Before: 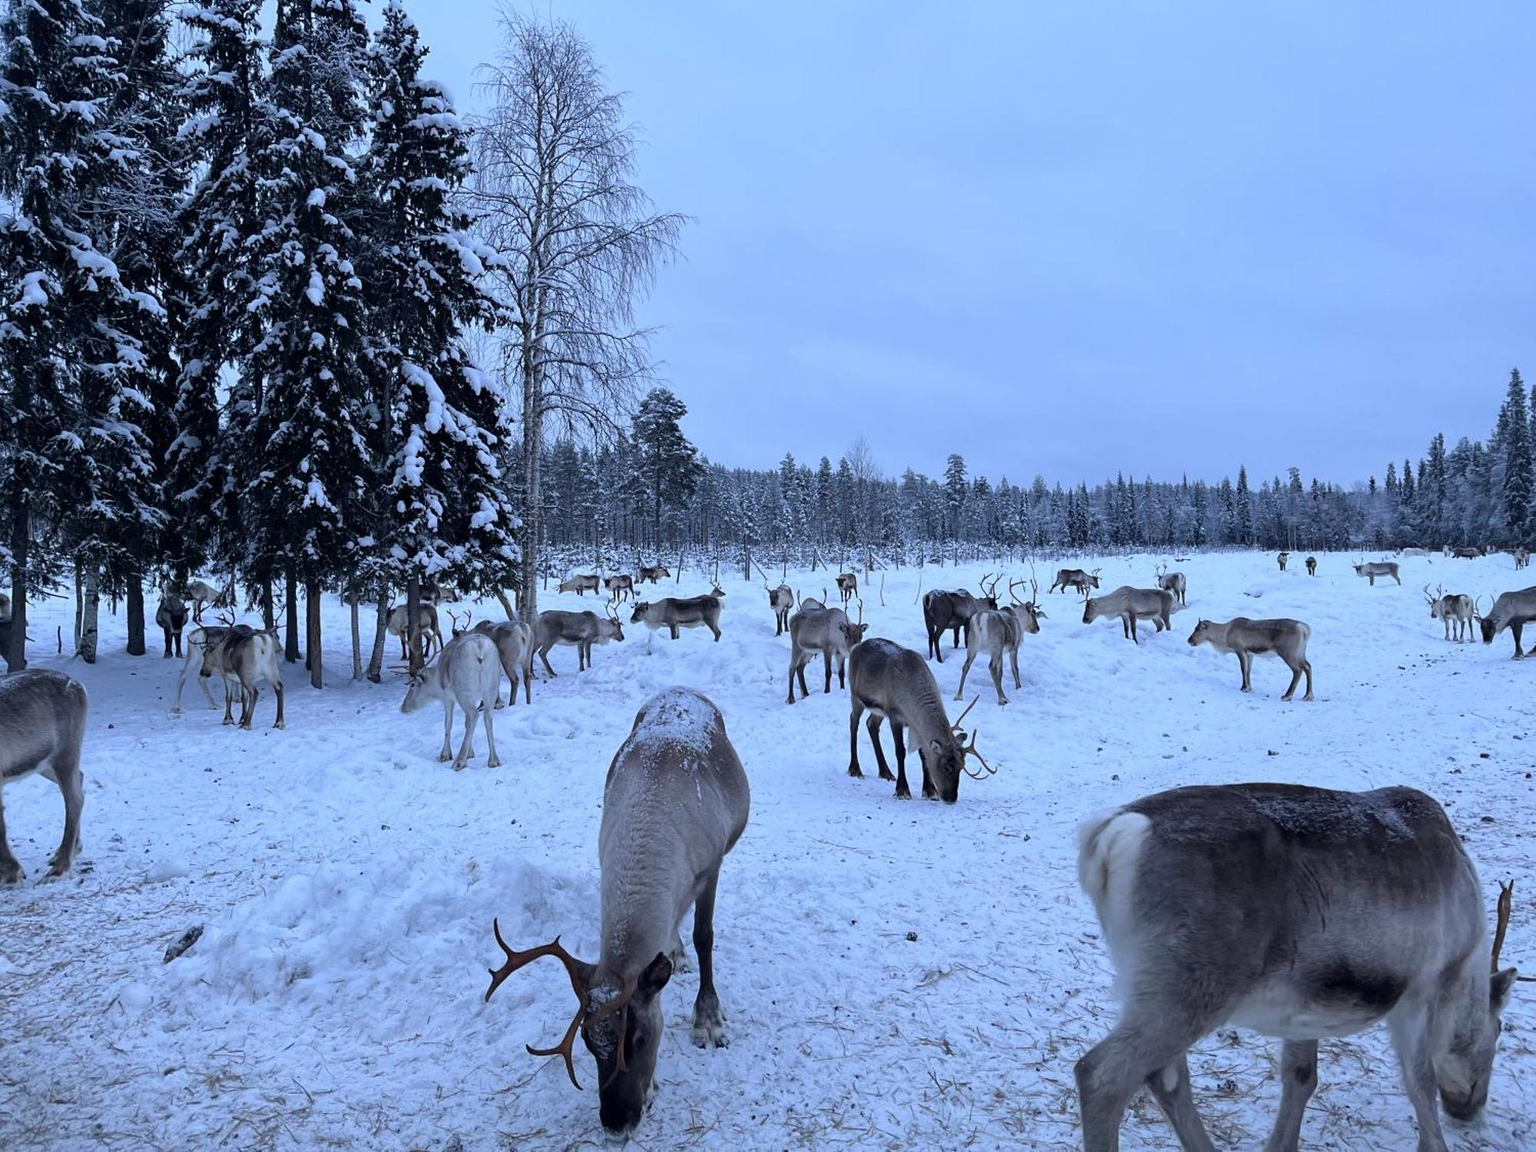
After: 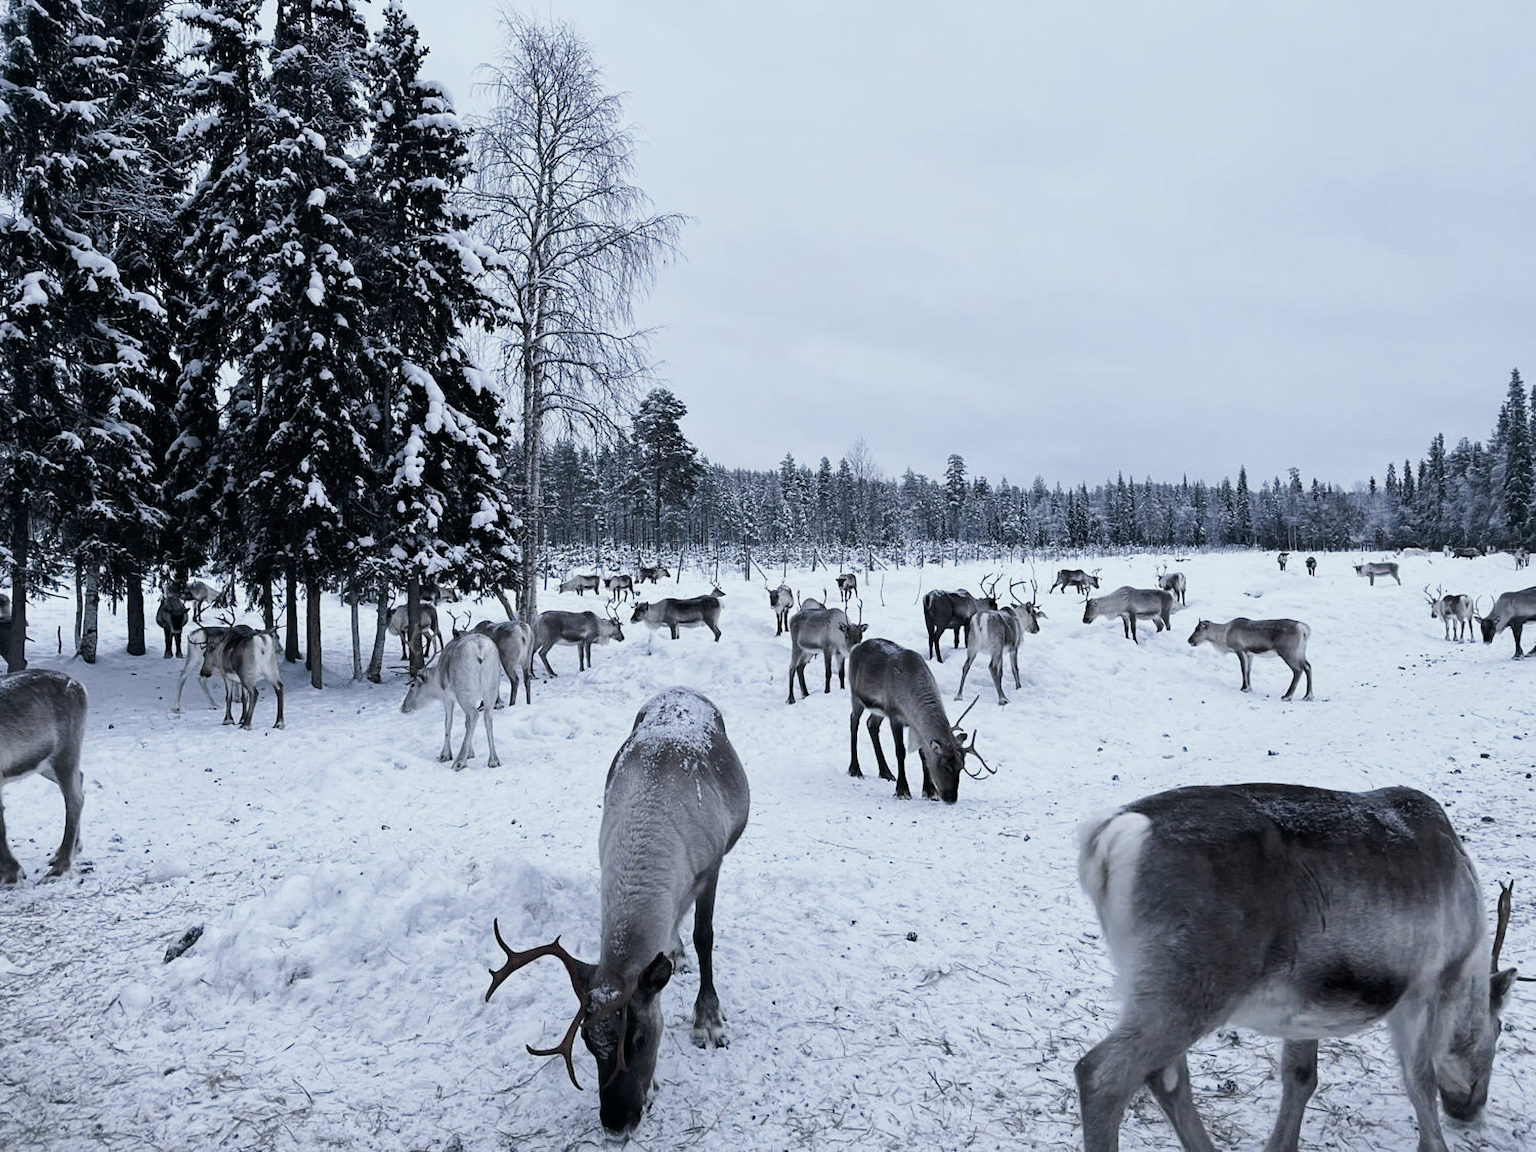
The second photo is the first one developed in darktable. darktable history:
tone curve: curves: ch0 [(0, 0) (0.003, 0.01) (0.011, 0.015) (0.025, 0.023) (0.044, 0.038) (0.069, 0.058) (0.1, 0.093) (0.136, 0.134) (0.177, 0.176) (0.224, 0.221) (0.277, 0.282) (0.335, 0.36) (0.399, 0.438) (0.468, 0.54) (0.543, 0.632) (0.623, 0.724) (0.709, 0.814) (0.801, 0.885) (0.898, 0.947) (1, 1)], preserve colors none
color look up table: target L [96.74, 88.93, 90.48, 81.01, 79.13, 77.76, 61.58, 69.91, 53.91, 45.91, 38.77, 22.47, 11.35, 200.5, 83.7, 83.14, 77.51, 74.64, 48.5, 34.71, 49.43, 33.65, 44.71, 32.96, 20.61, 17.72, 12.96, 93.96, 80.17, 75.29, 67.77, 36.77, 49.63, 50.04, 47.13, 37.53, 44.65, 37.21, 24.06, 17.36, 4.691, 6.867, 92.68, 76.25, 73.52, 69.1, 51.96, 35.3, 17.72], target a [-10.61, -15.09, -7.705, -28.74, -17.4, -22.46, -37.91, -11.75, -5.889, -8.351, -21.18, -13.95, 0.032, 0, -9.774, 0.697, 2.706, 12.81, 20.18, 39.73, 11.11, 39.83, 1.988, 17.15, 34.12, 11.5, 21.54, -0.738, 10.41, 1.613, 19.9, 44.46, -7.393, 26.75, 18.75, 32.91, 4.575, 8.963, 36.1, 27.23, 13.95, 7.373, -13.29, -31.2, -14.65, -2.448, -5.483, -13.31, -4.743], target b [21.49, 22.44, 5.646, 5.96, 9.67, 37.87, 28.91, 2.846, 9.766, 22.36, 13.35, 15.44, 3.821, 0, 45.75, 16.02, 23.09, 3.243, 27.89, 11.27, 19.94, -2.408, 1.271, 8.333, 19.38, 8.072, -1.282, -0.235, -8.238, -13.39, -18.27, -26.99, -28.2, -30.12, -4.141, -15.74, -15.86, -37.38, -37.86, -14.46, -29.05, -8.045, -3.499, -14.93, -17.07, -4.301, -15.66, -3.251, -12.15], num patches 49
